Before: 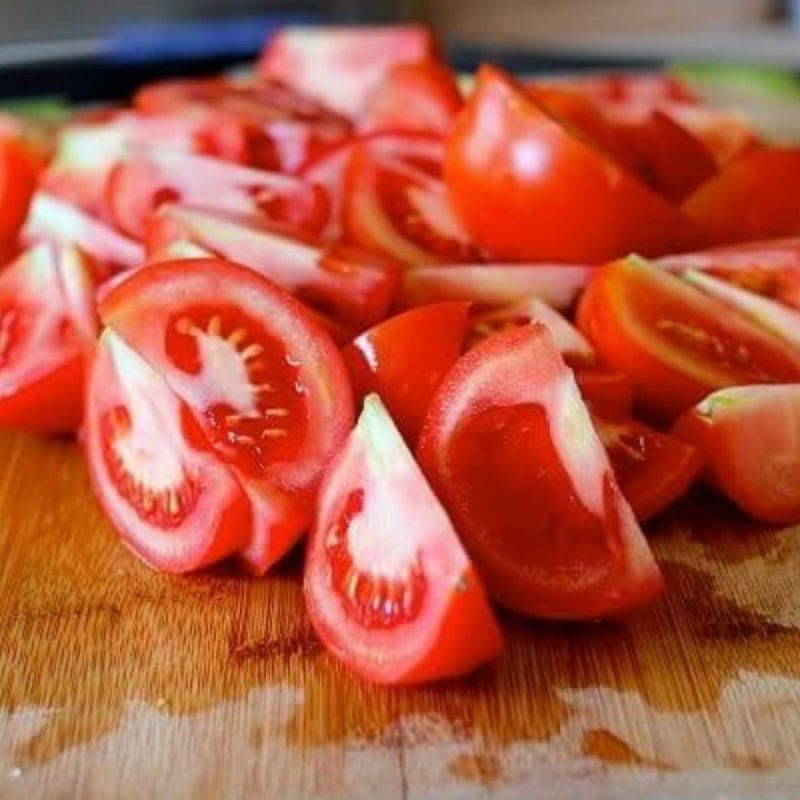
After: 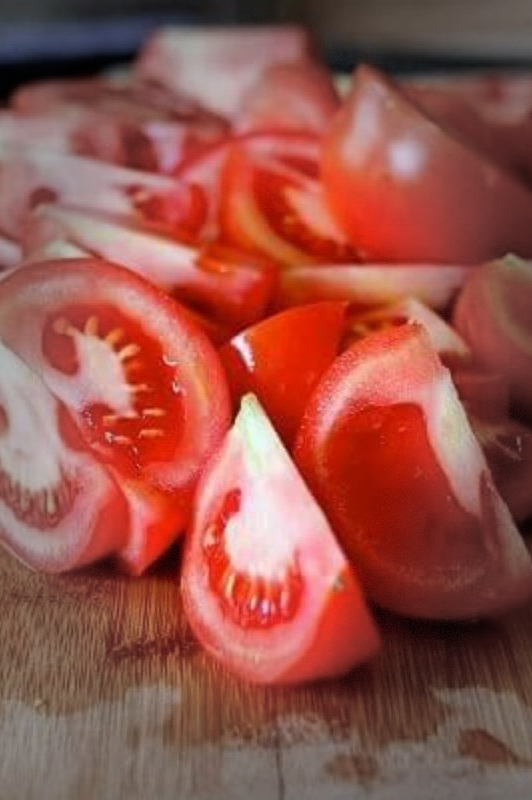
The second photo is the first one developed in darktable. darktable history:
crop and rotate: left 15.384%, right 17.998%
vignetting: fall-off start 47.51%, automatic ratio true, width/height ratio 1.288, dithering 8-bit output, unbound false
